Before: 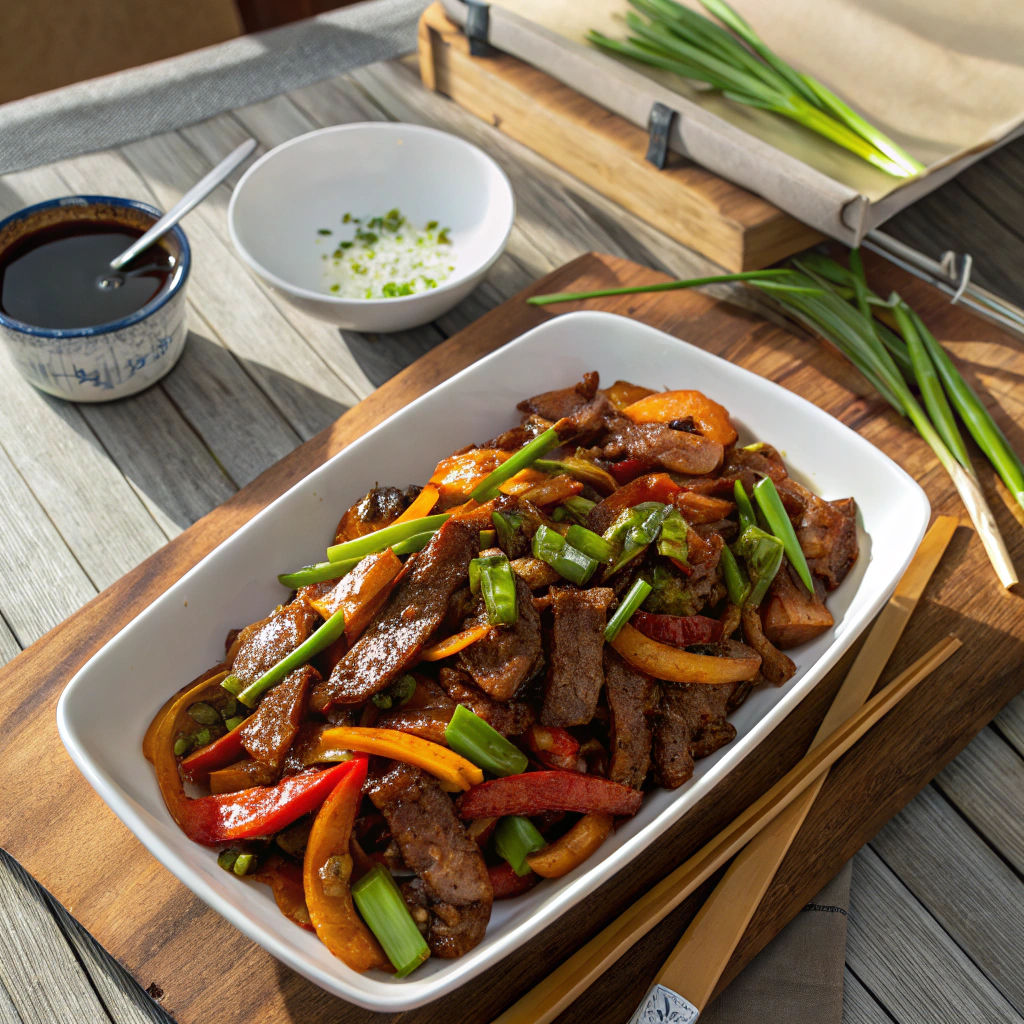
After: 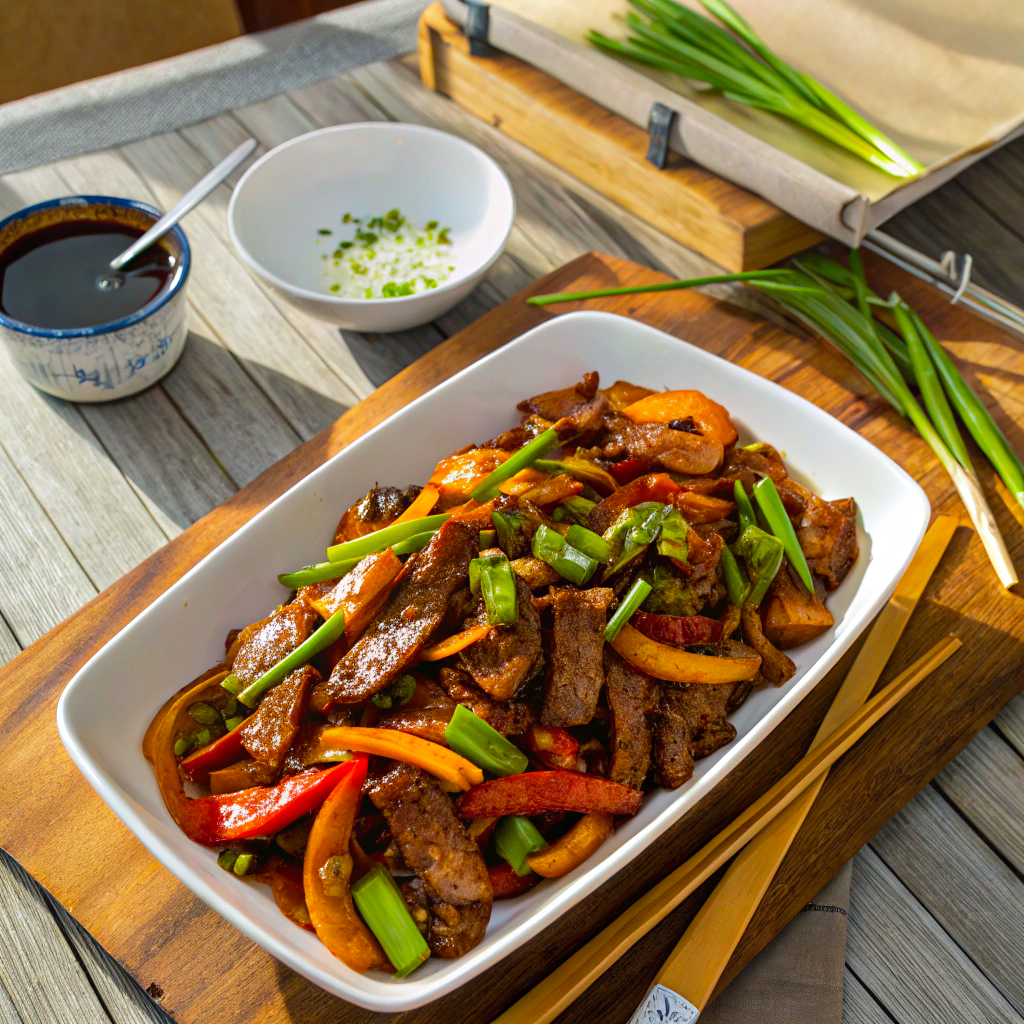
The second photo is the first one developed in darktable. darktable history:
color balance rgb: perceptual saturation grading › global saturation 25%, perceptual brilliance grading › mid-tones 10%, perceptual brilliance grading › shadows 15%, global vibrance 20%
shadows and highlights: shadows 49, highlights -41, soften with gaussian
